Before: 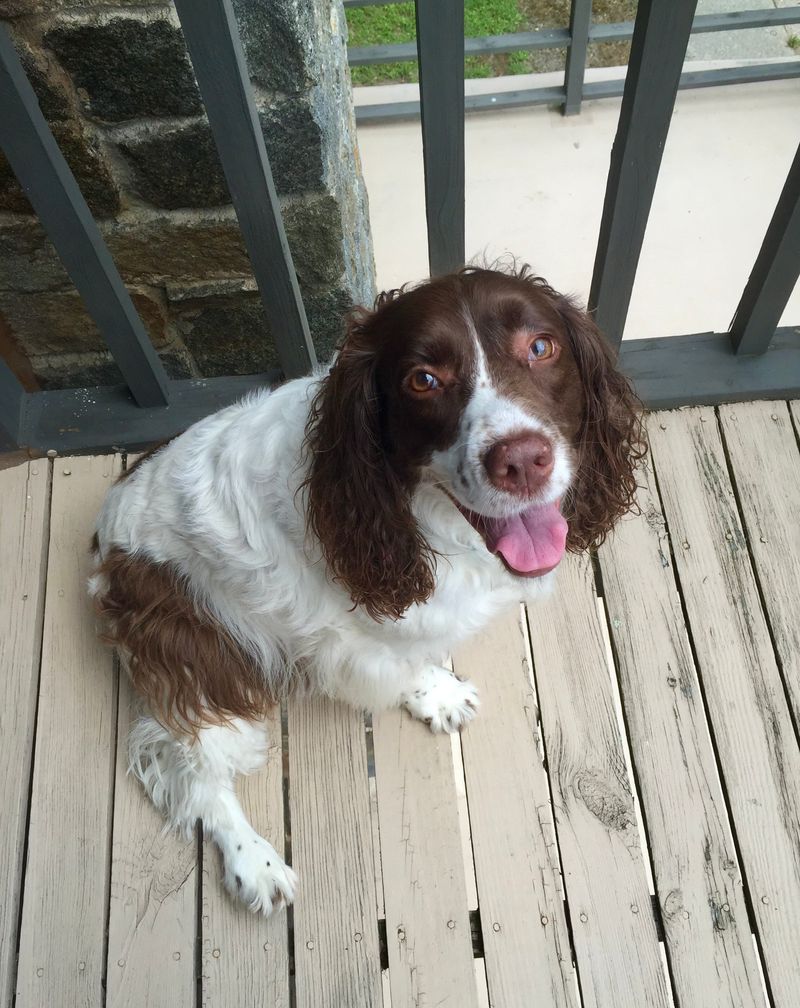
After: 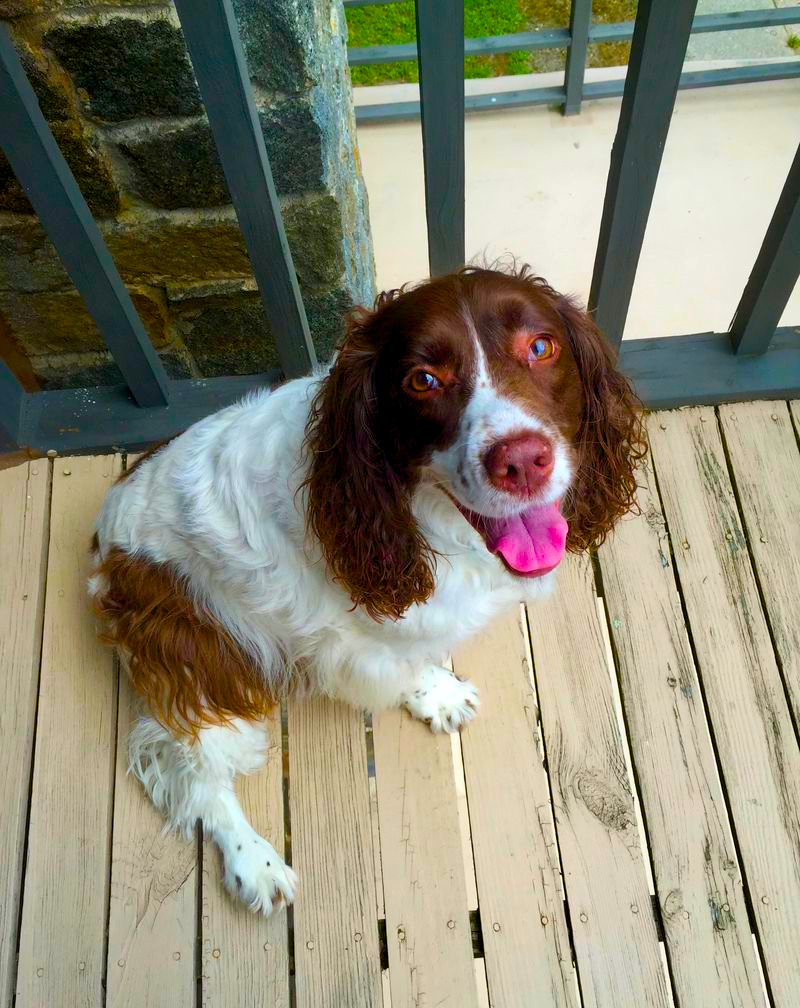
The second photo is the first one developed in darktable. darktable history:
color balance rgb: global offset › luminance -0.508%, perceptual saturation grading › global saturation 65.62%, perceptual saturation grading › highlights 59.032%, perceptual saturation grading › mid-tones 49.538%, perceptual saturation grading › shadows 50.088%, global vibrance 20%
